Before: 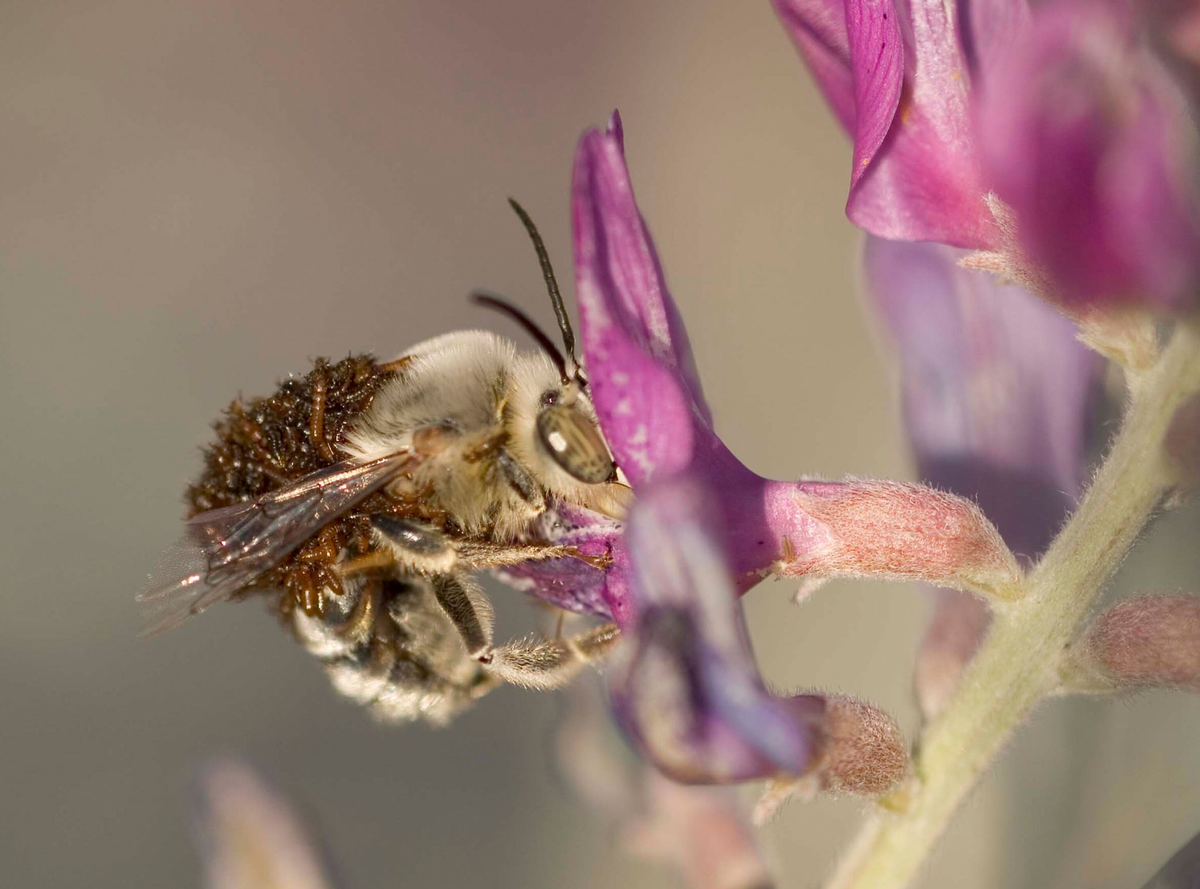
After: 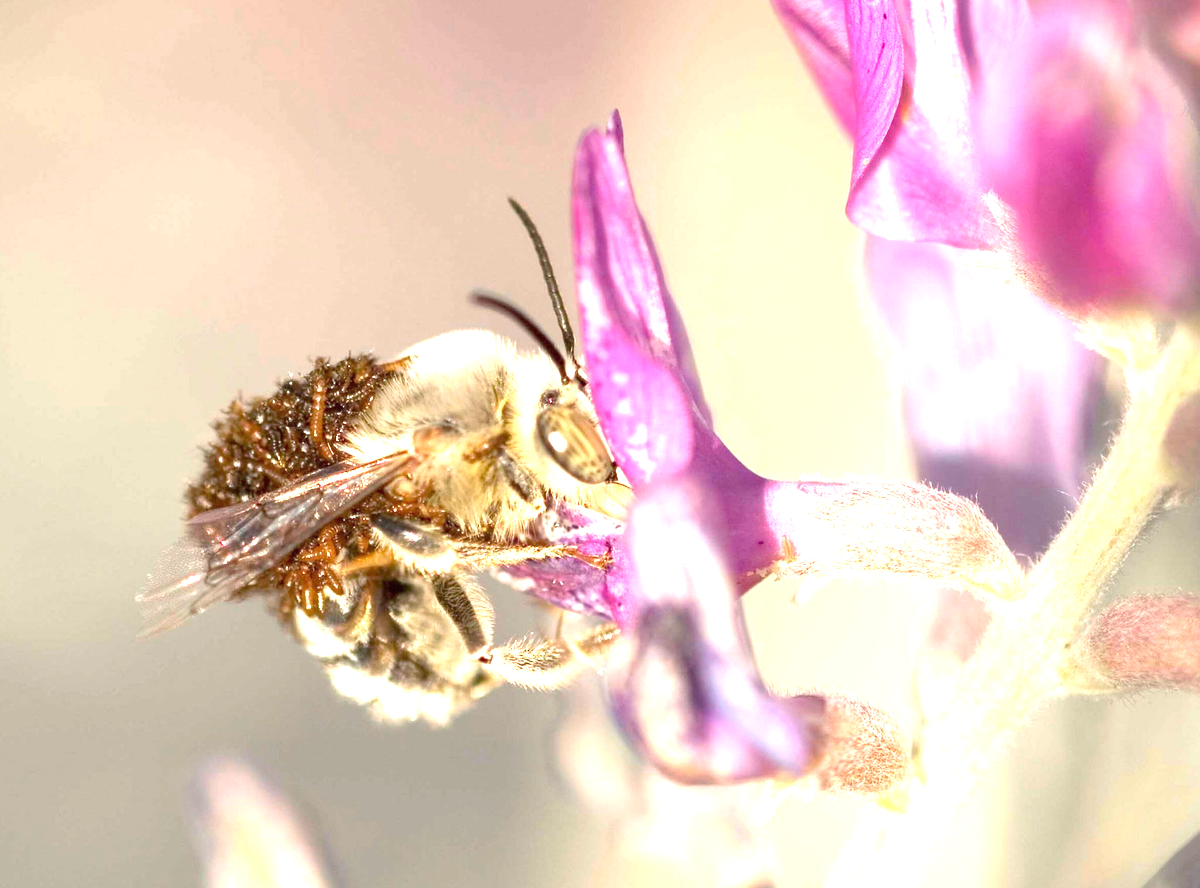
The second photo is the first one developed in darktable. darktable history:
tone equalizer: edges refinement/feathering 500, mask exposure compensation -1.57 EV, preserve details no
crop: bottom 0.076%
exposure: black level correction 0, exposure 1.743 EV, compensate exposure bias true, compensate highlight preservation false
